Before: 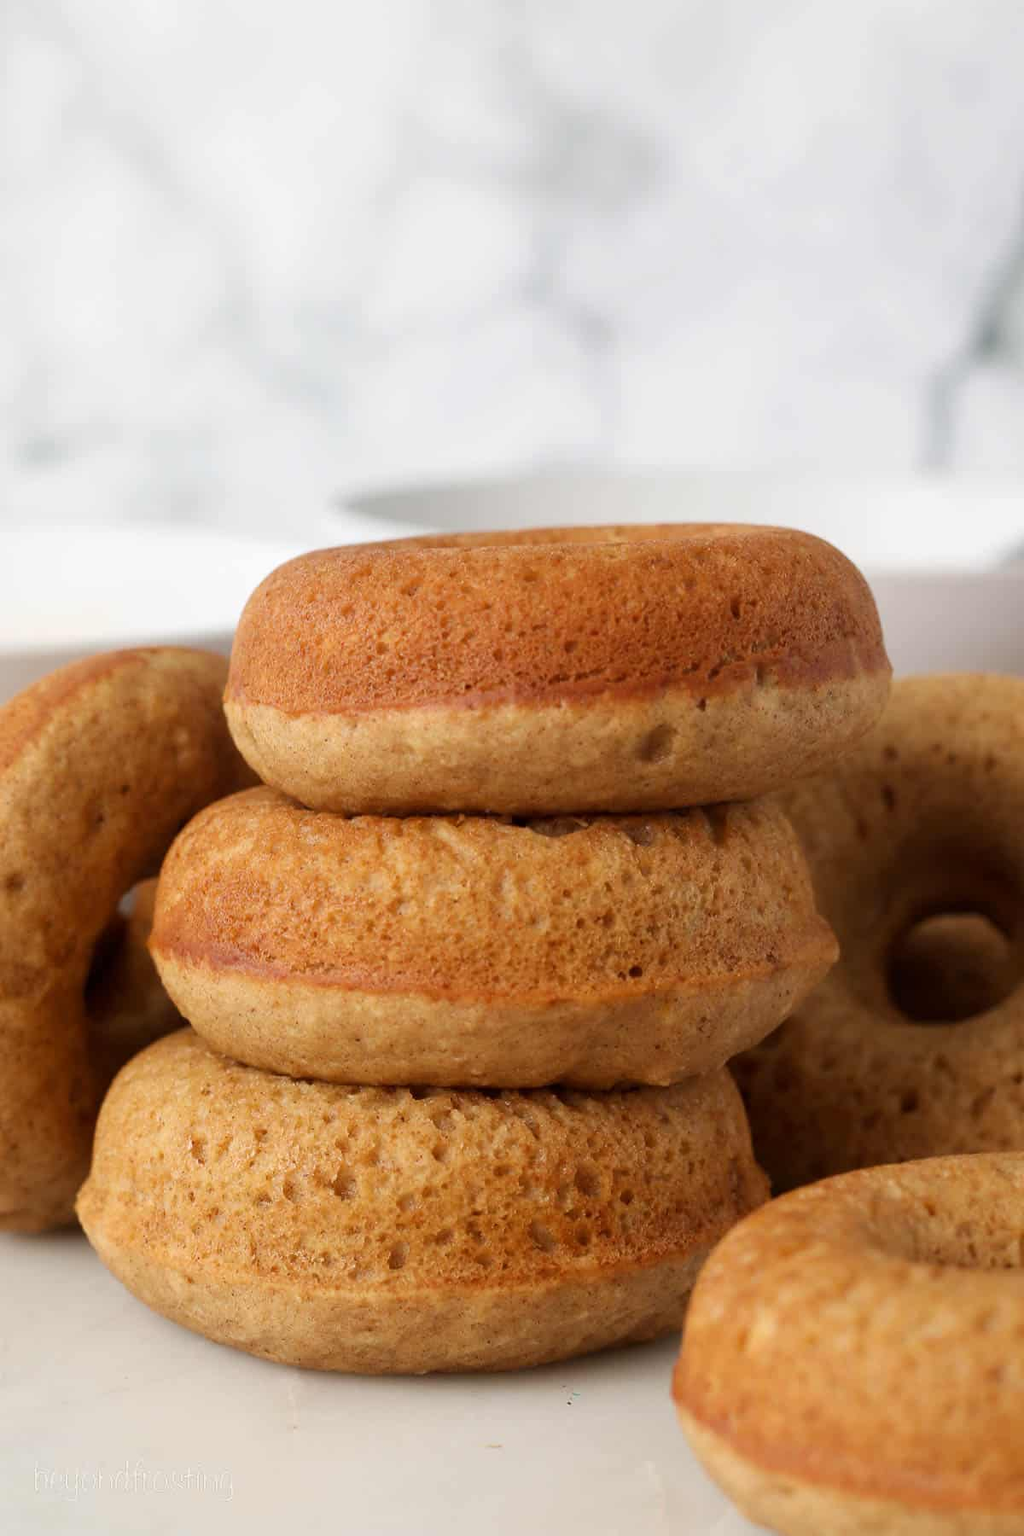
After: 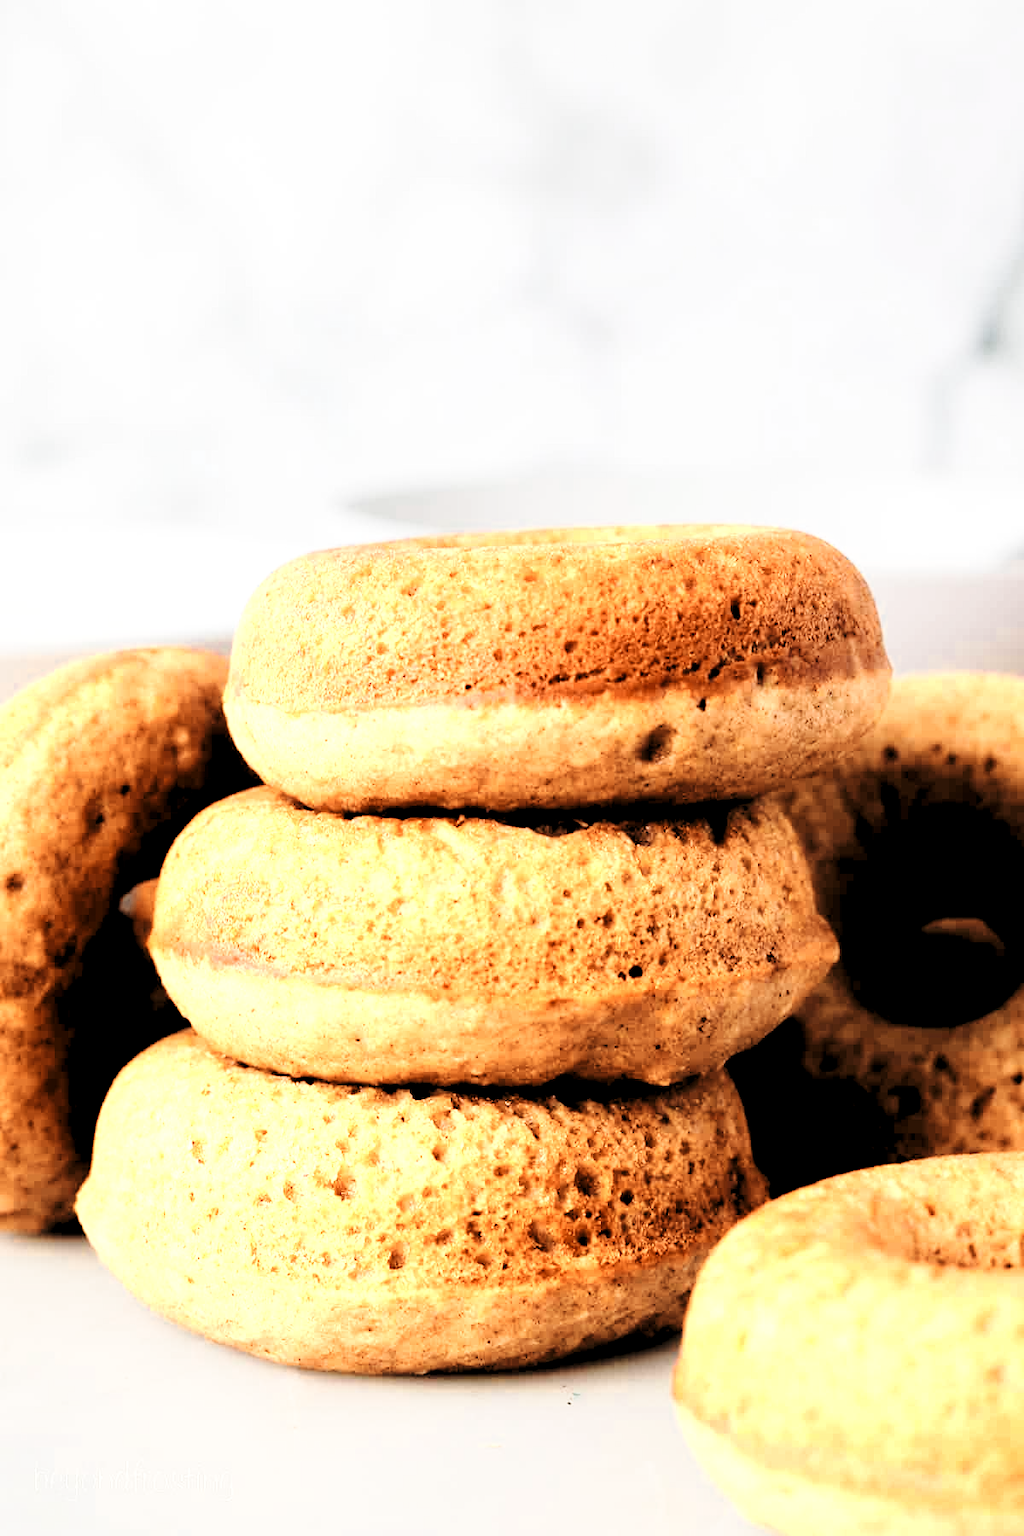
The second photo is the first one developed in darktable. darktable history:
base curve: curves: ch0 [(0, 0) (0.028, 0.03) (0.121, 0.232) (0.46, 0.748) (0.859, 0.968) (1, 1)], preserve colors none
color zones: curves: ch0 [(0.018, 0.548) (0.197, 0.654) (0.425, 0.447) (0.605, 0.658) (0.732, 0.579)]; ch1 [(0.105, 0.531) (0.224, 0.531) (0.386, 0.39) (0.618, 0.456) (0.732, 0.456) (0.956, 0.421)]; ch2 [(0.039, 0.583) (0.215, 0.465) (0.399, 0.544) (0.465, 0.548) (0.614, 0.447) (0.724, 0.43) (0.882, 0.623) (0.956, 0.632)]
rgb levels: levels [[0.034, 0.472, 0.904], [0, 0.5, 1], [0, 0.5, 1]]
exposure: compensate highlight preservation false
